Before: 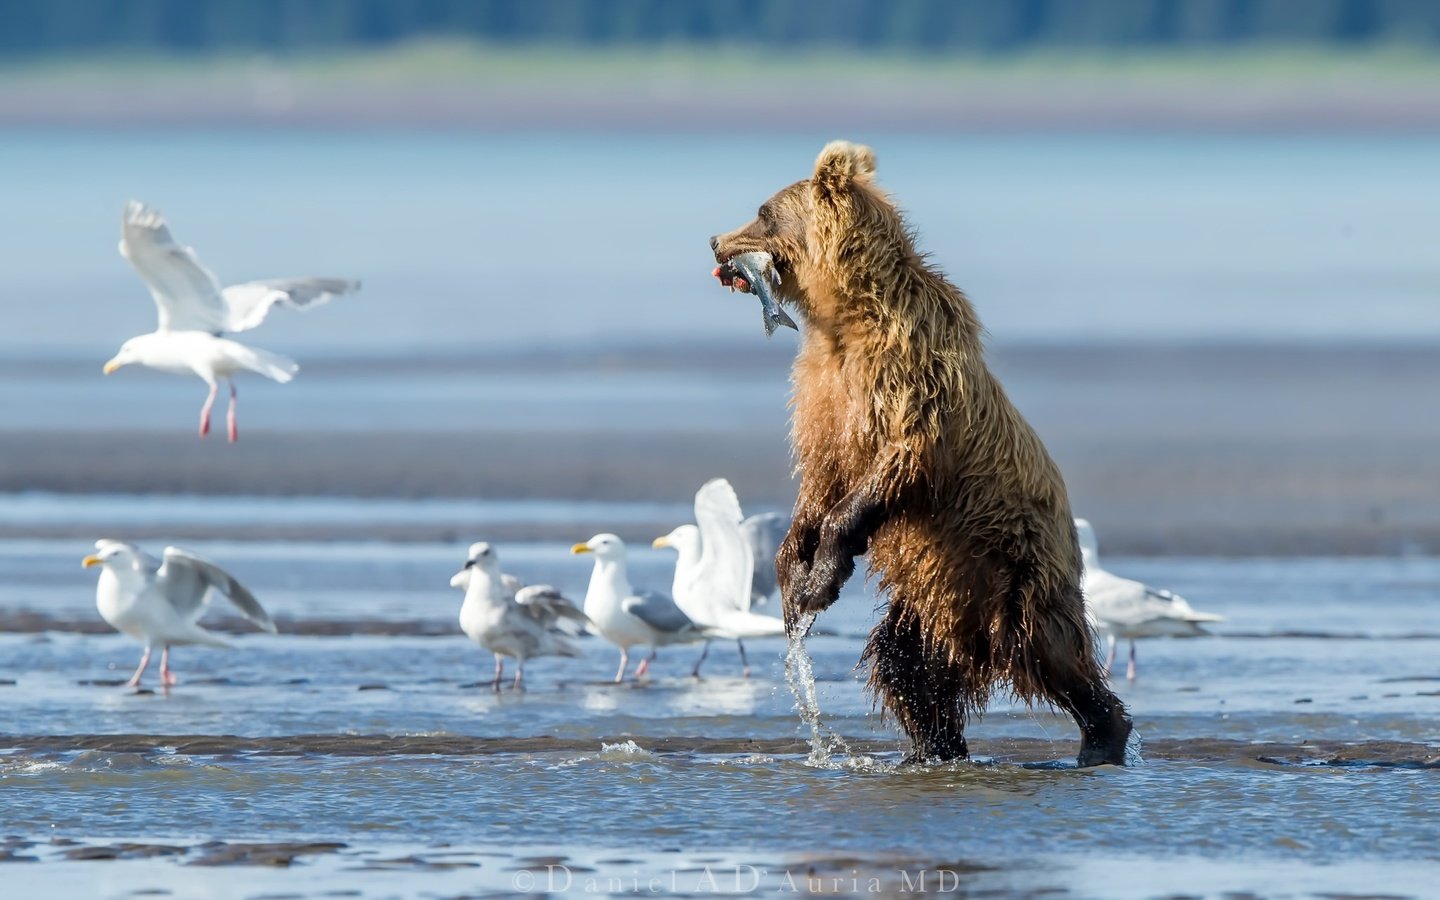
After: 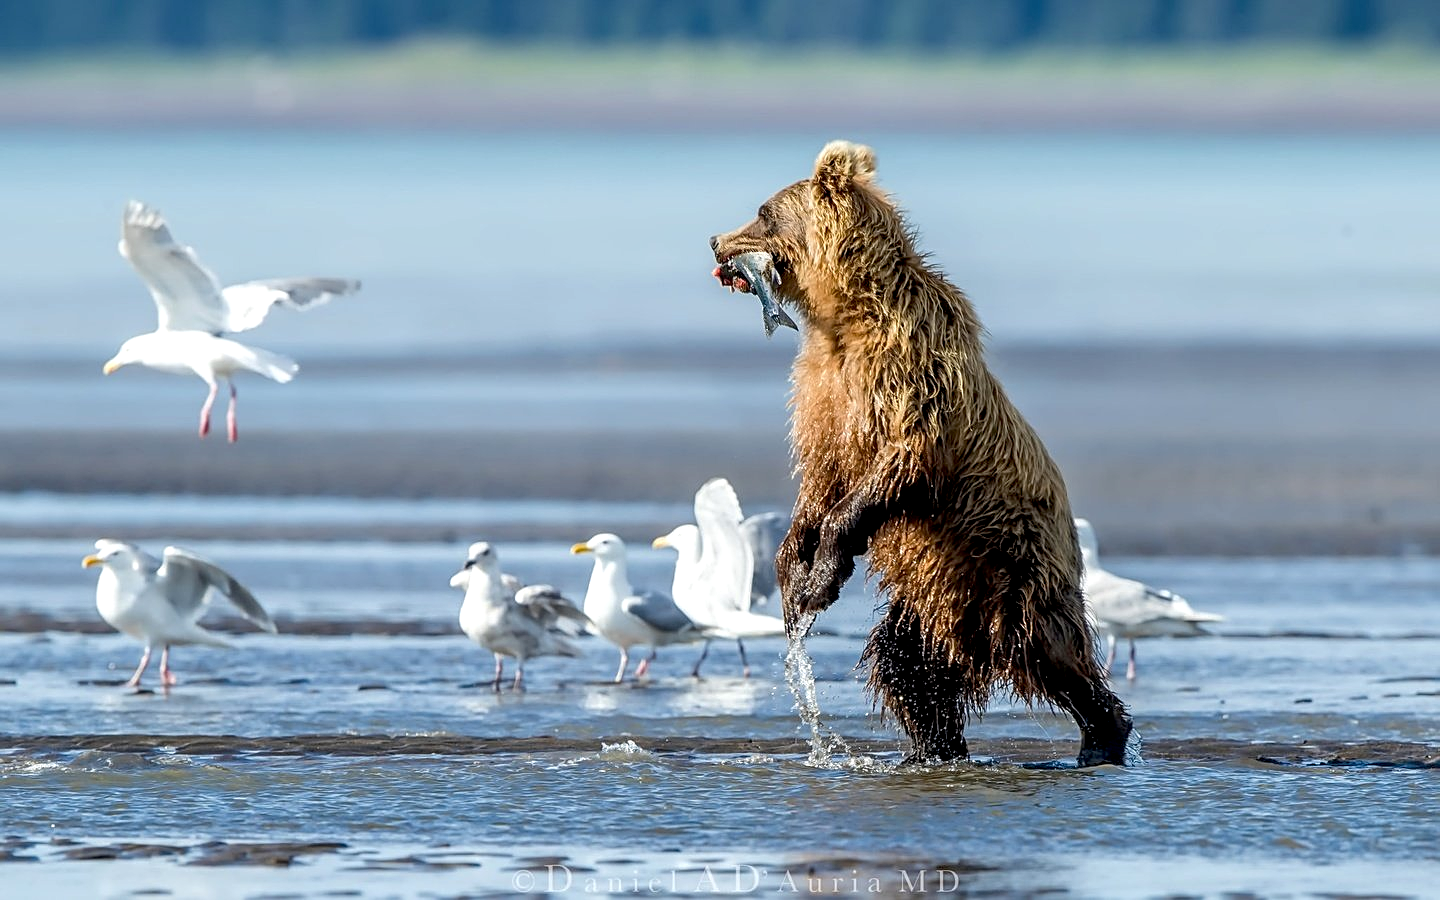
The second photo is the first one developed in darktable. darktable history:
exposure: black level correction 0.009, exposure 0.119 EV, compensate highlight preservation false
sharpen: on, module defaults
local contrast: on, module defaults
